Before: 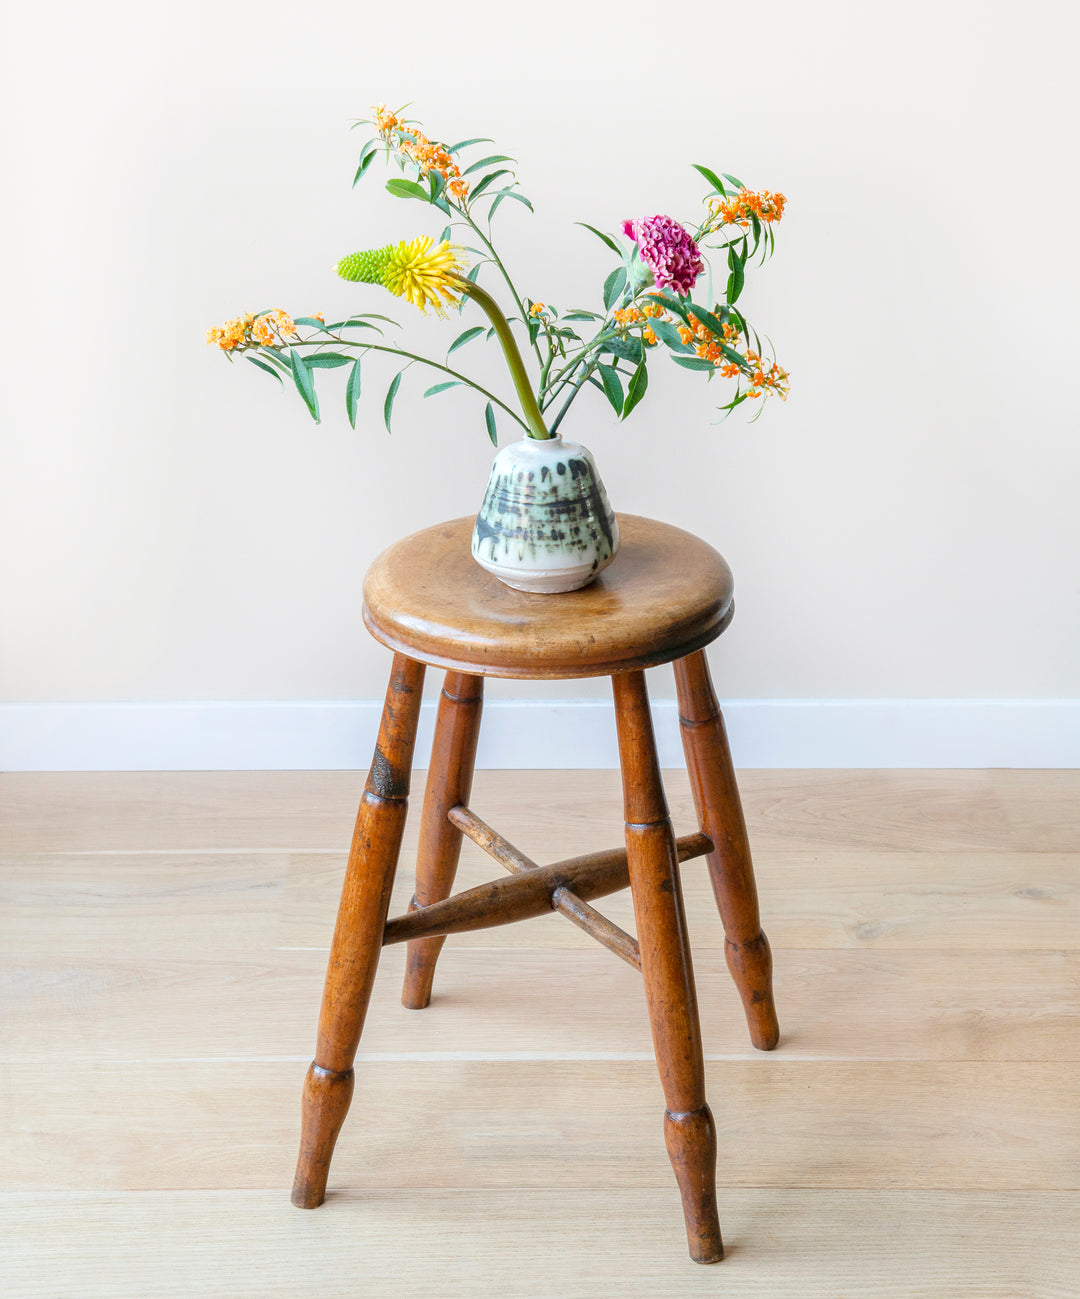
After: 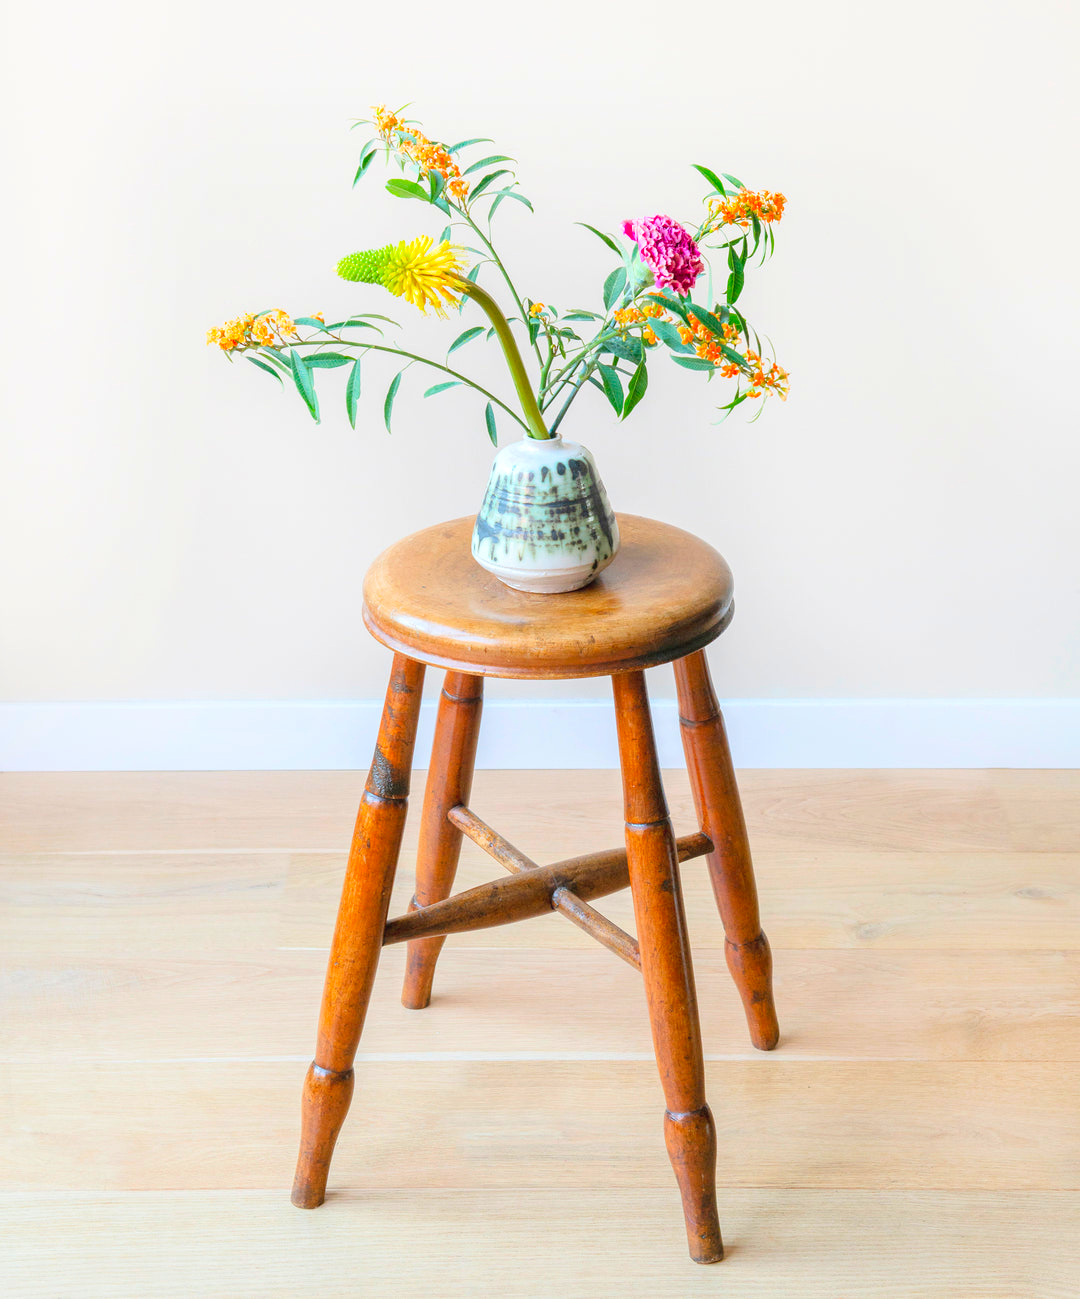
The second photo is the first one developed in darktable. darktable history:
contrast brightness saturation: contrast 0.066, brightness 0.172, saturation 0.404
